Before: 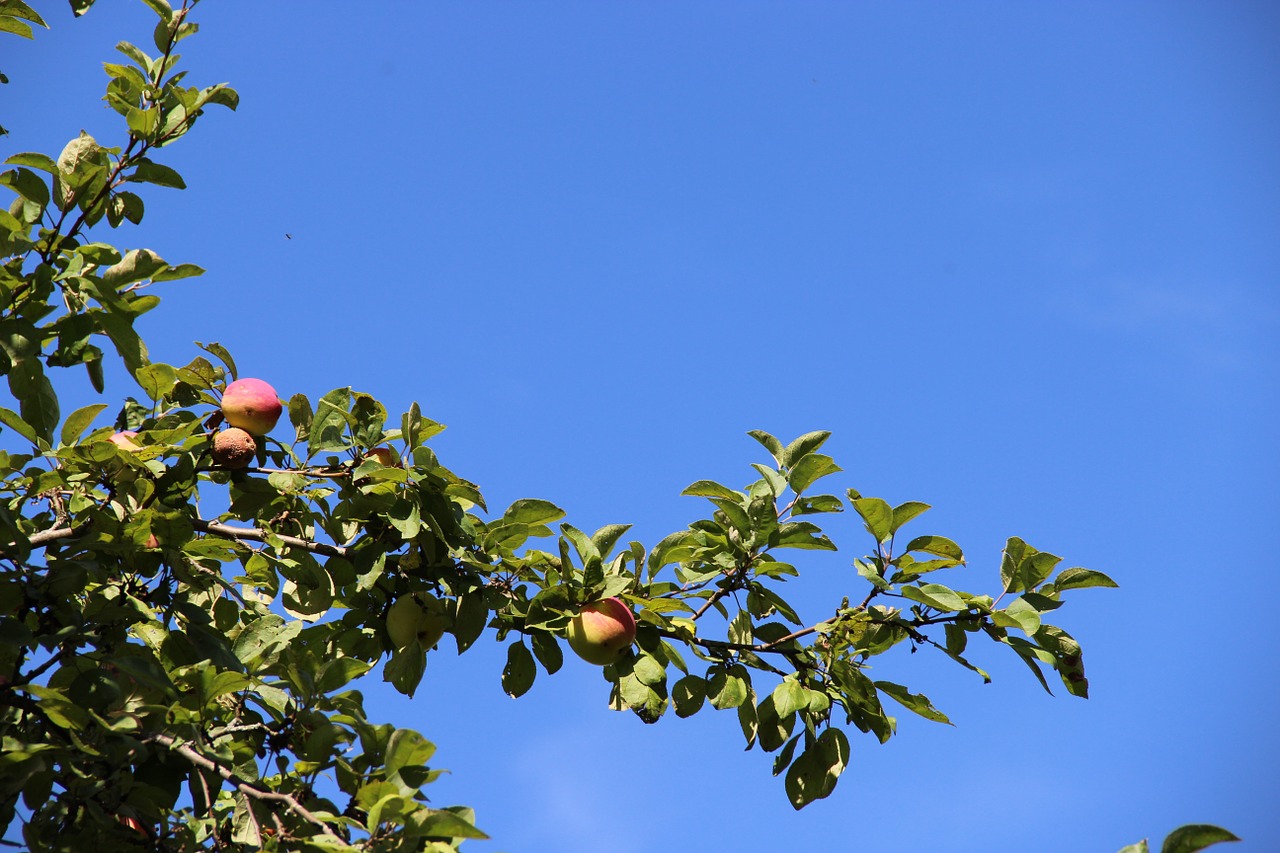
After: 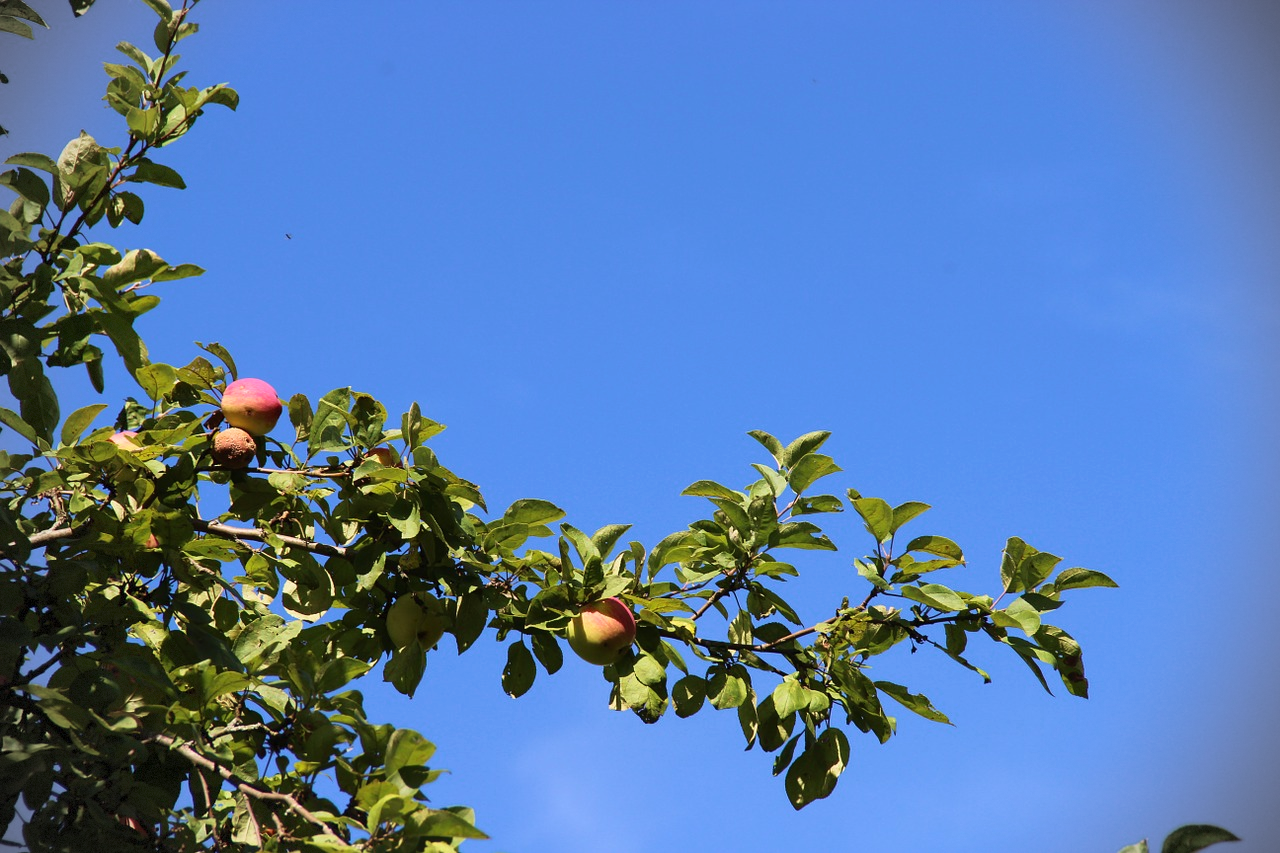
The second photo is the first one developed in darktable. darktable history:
velvia: on, module defaults
shadows and highlights: shadows 61.56, white point adjustment 0.343, highlights -34.07, compress 84.22%, highlights color adjustment 41.32%
vignetting: brightness -0.447, saturation -0.686, dithering 8-bit output
